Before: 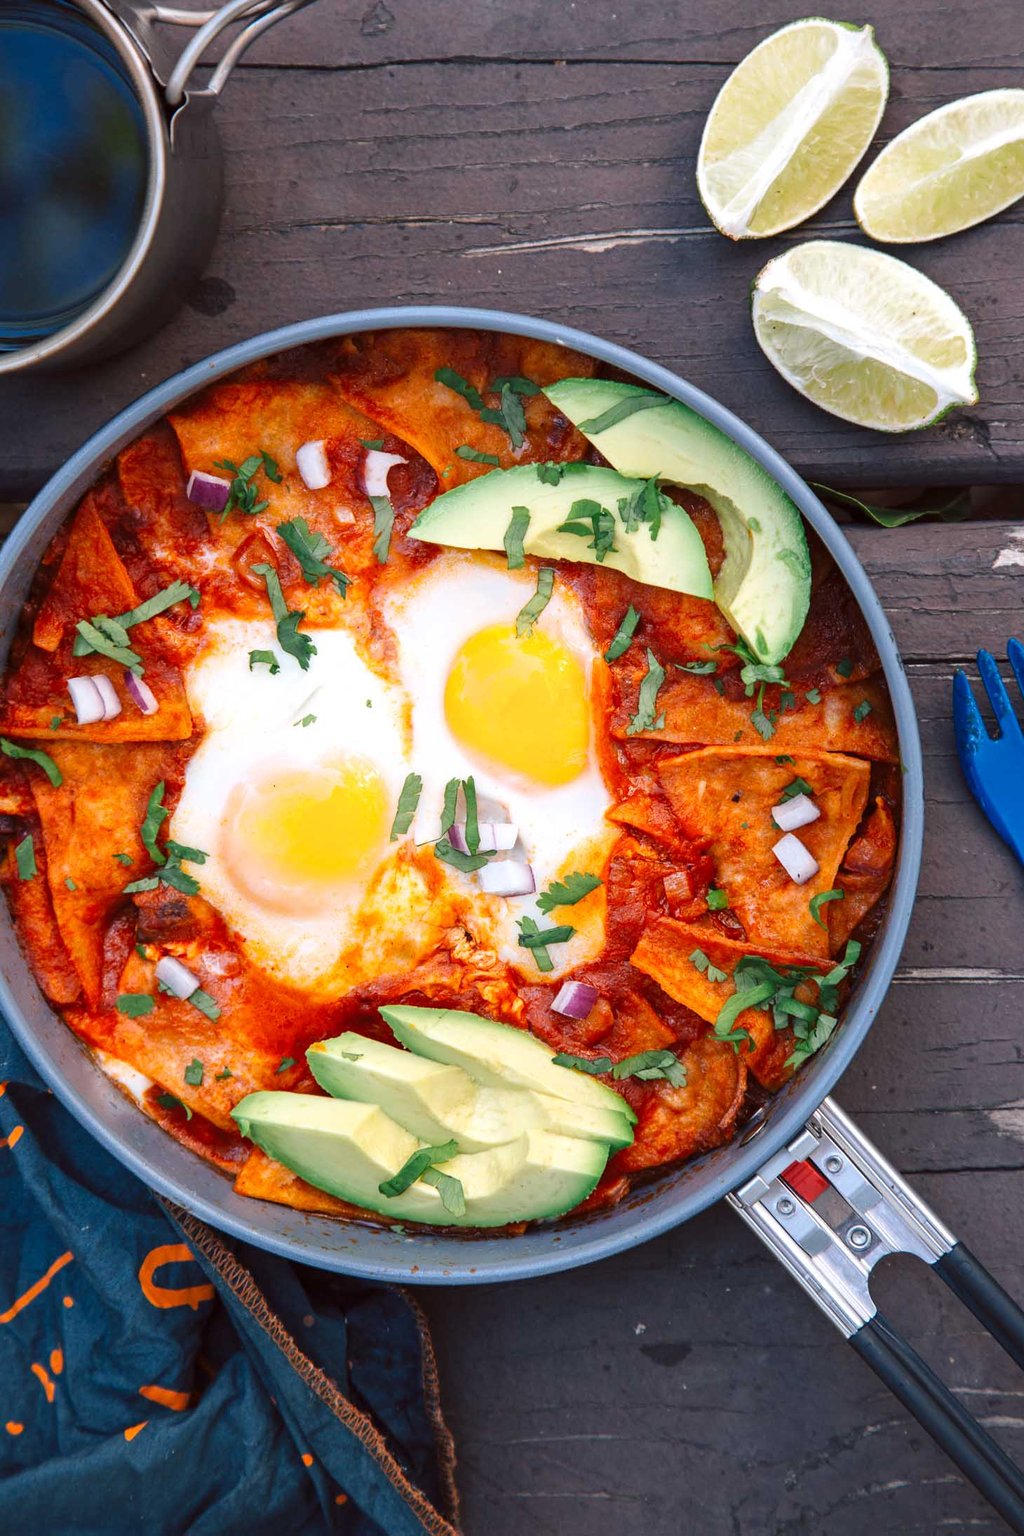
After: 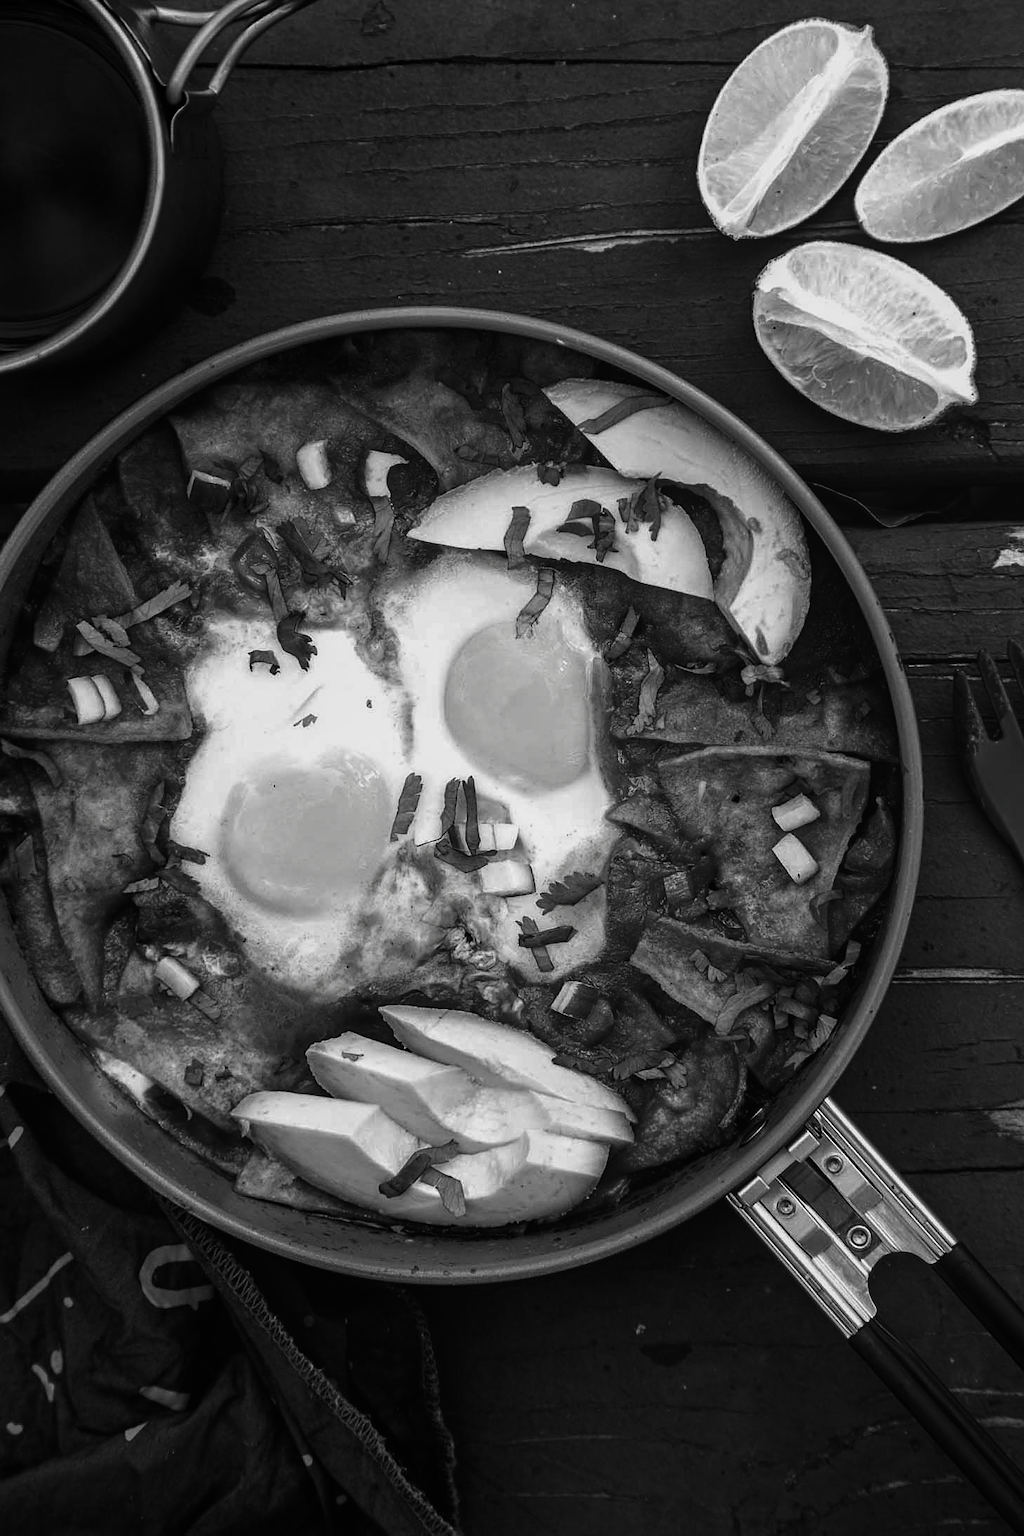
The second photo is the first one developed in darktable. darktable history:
contrast brightness saturation: contrast -0.036, brightness -0.607, saturation -0.994
local contrast: detail 110%
sharpen: radius 1.315, amount 0.294, threshold 0.211
color zones: curves: ch1 [(0, 0.292) (0.001, 0.292) (0.2, 0.264) (0.4, 0.248) (0.6, 0.248) (0.8, 0.264) (0.999, 0.292) (1, 0.292)]
